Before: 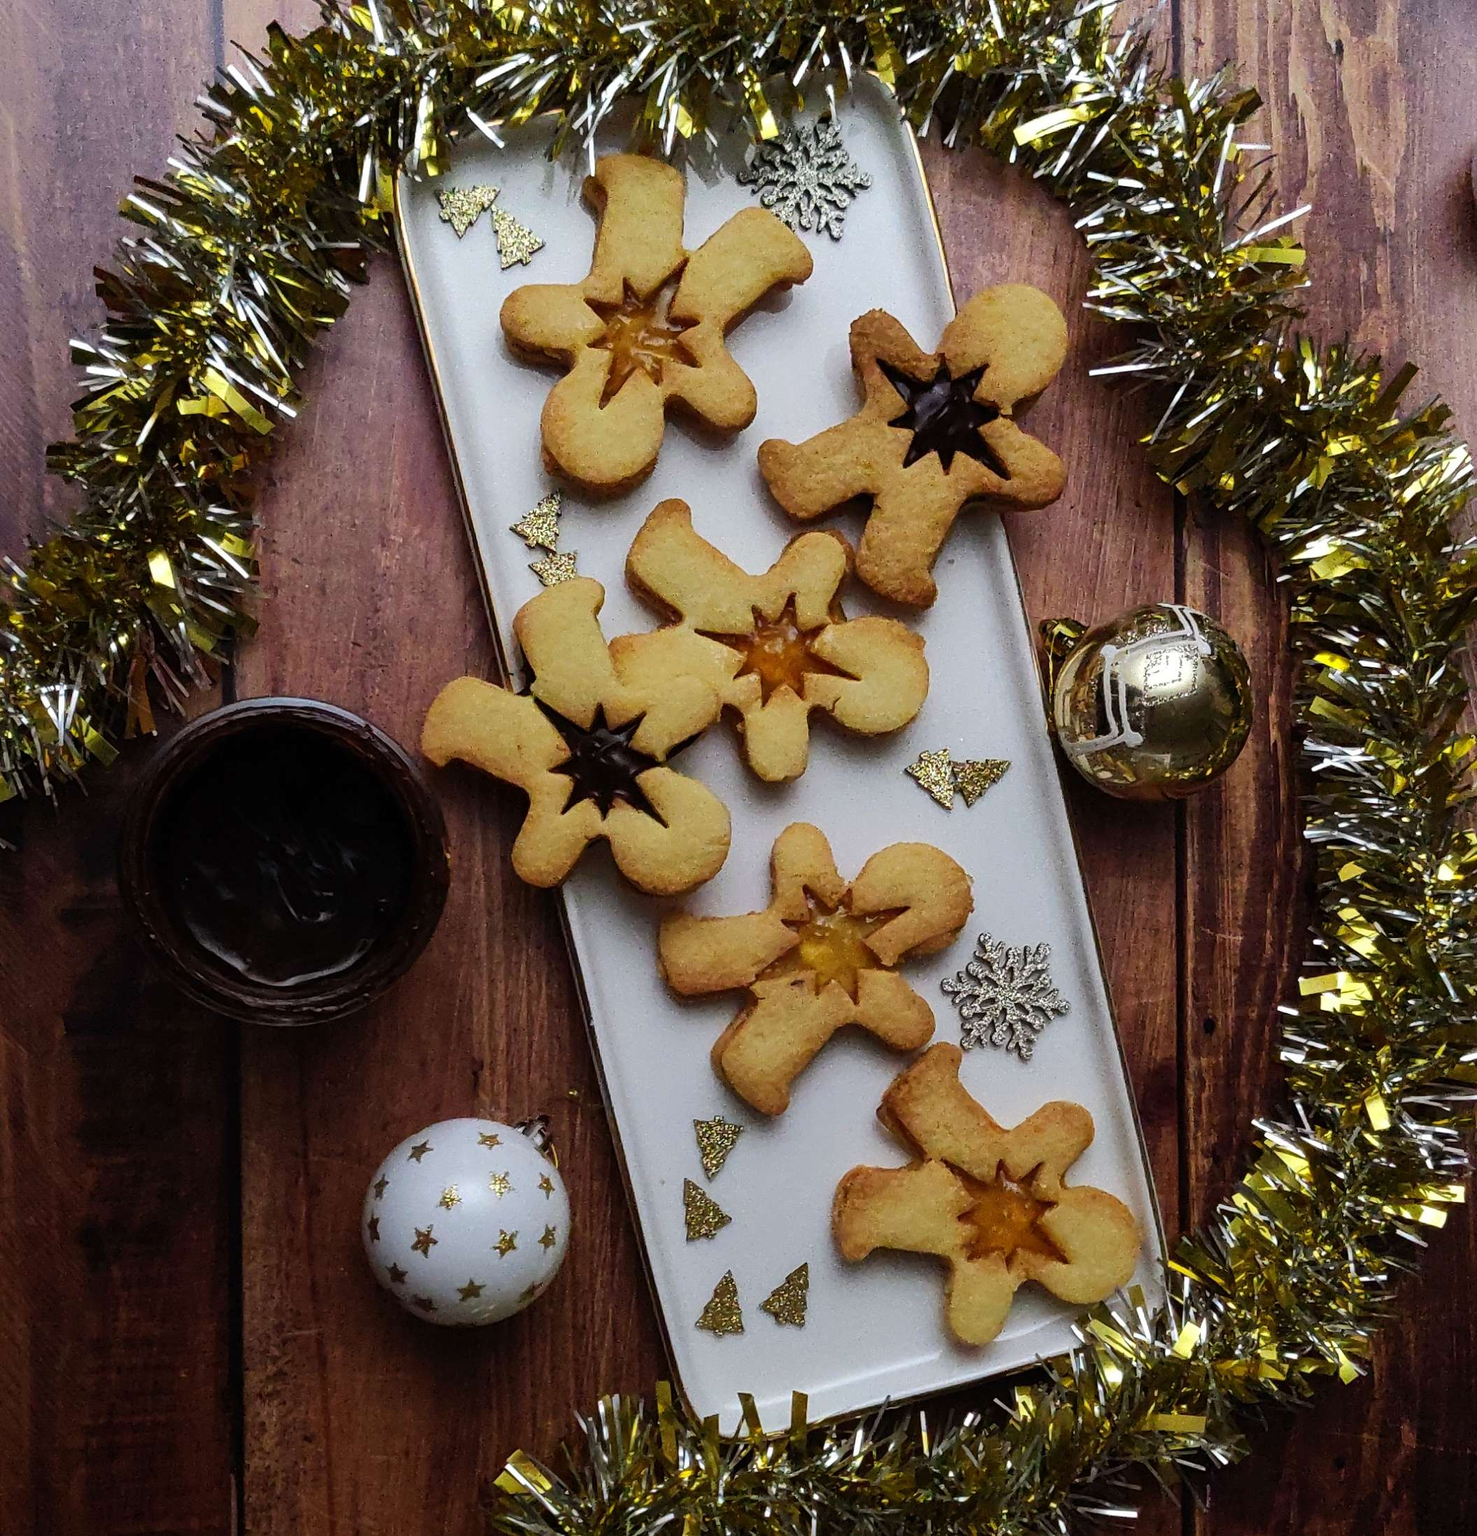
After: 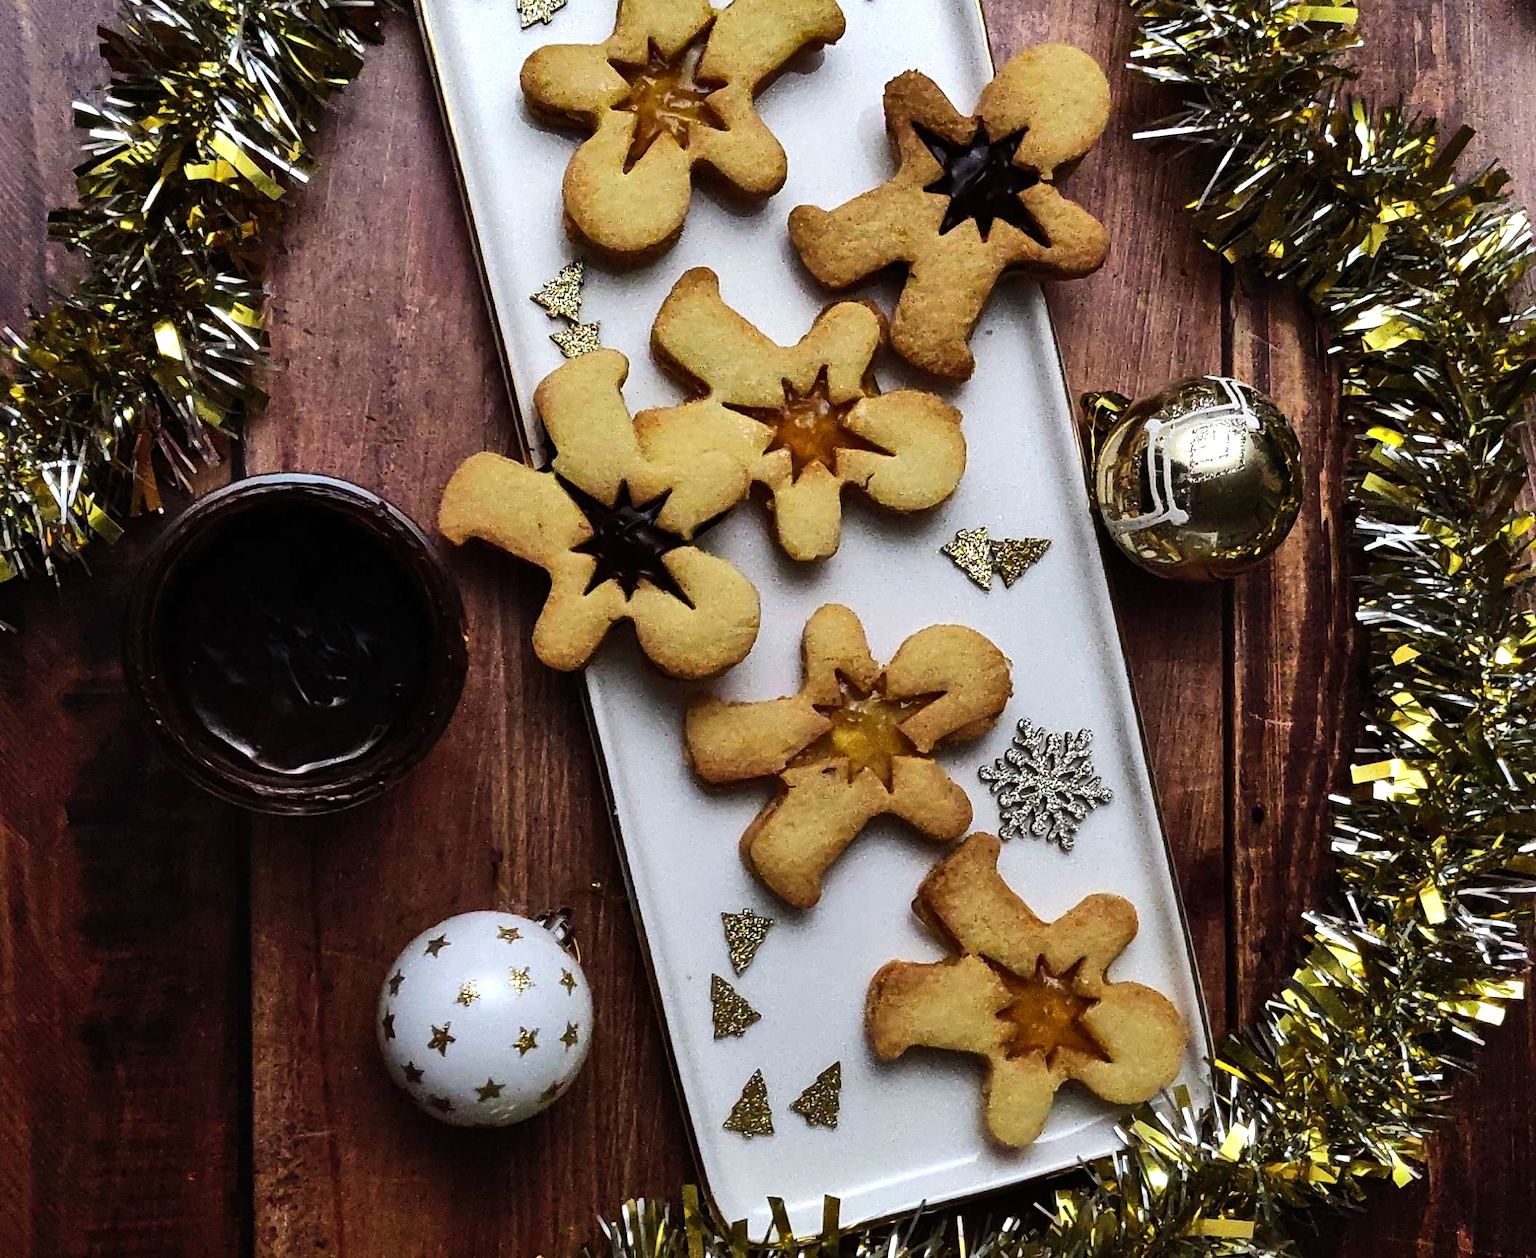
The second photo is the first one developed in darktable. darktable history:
crop and rotate: top 15.764%, bottom 5.387%
shadows and highlights: soften with gaussian
exposure: exposure -0.15 EV, compensate exposure bias true, compensate highlight preservation false
tone equalizer: -8 EV -0.755 EV, -7 EV -0.671 EV, -6 EV -0.63 EV, -5 EV -0.412 EV, -3 EV 0.385 EV, -2 EV 0.6 EV, -1 EV 0.695 EV, +0 EV 0.765 EV, edges refinement/feathering 500, mask exposure compensation -1.57 EV, preserve details no
